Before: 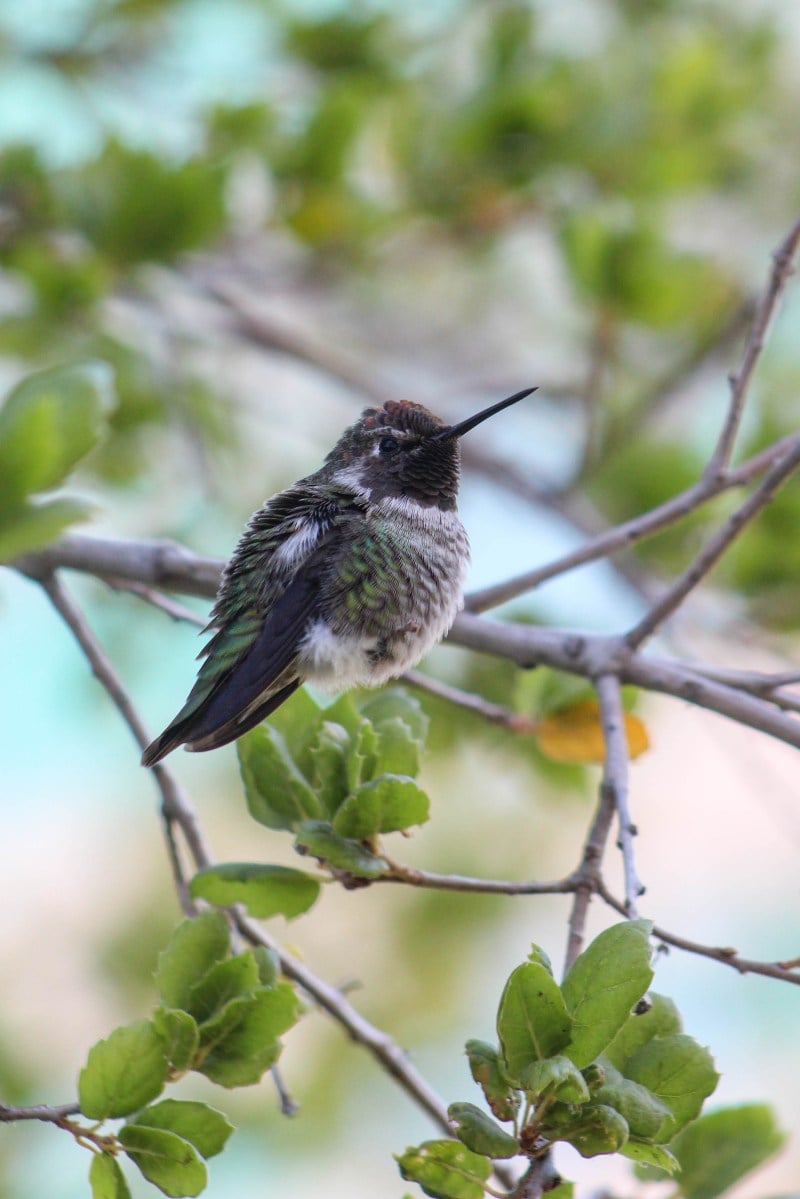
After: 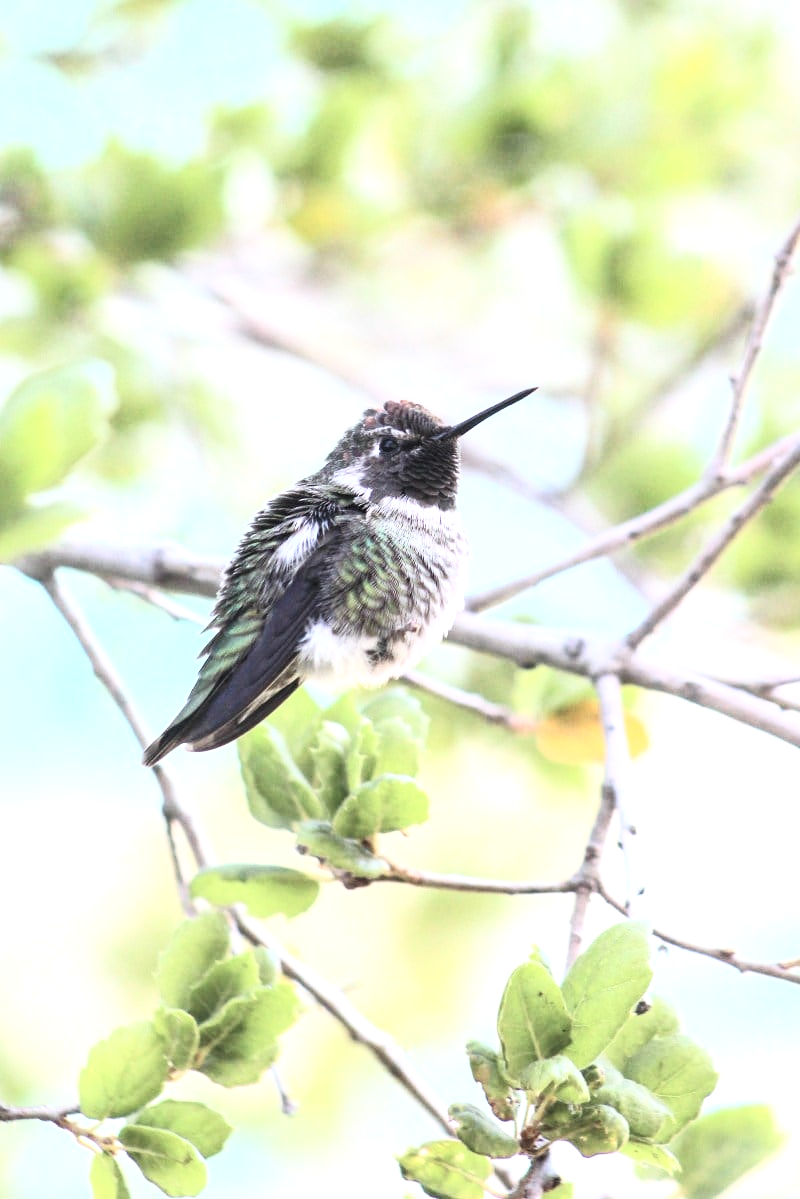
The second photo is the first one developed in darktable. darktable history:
exposure: exposure 0.603 EV, compensate highlight preservation false
levels: levels [0.073, 0.497, 0.972]
contrast brightness saturation: contrast 0.426, brightness 0.546, saturation -0.181
